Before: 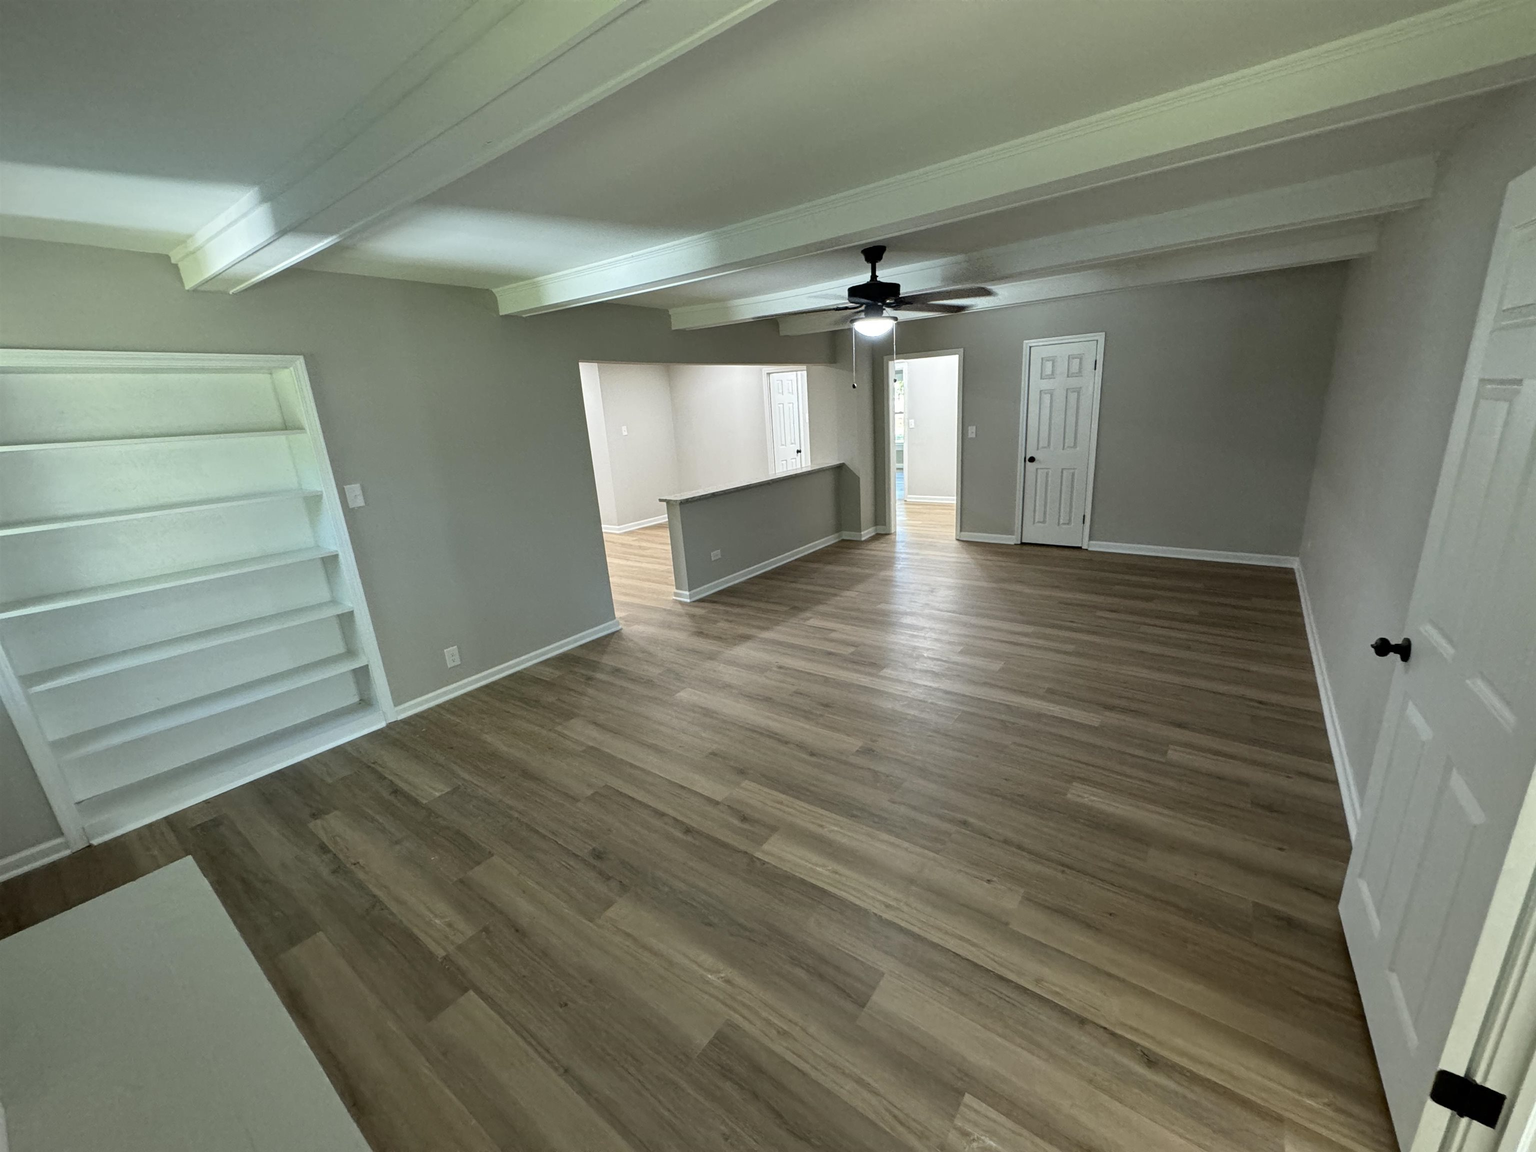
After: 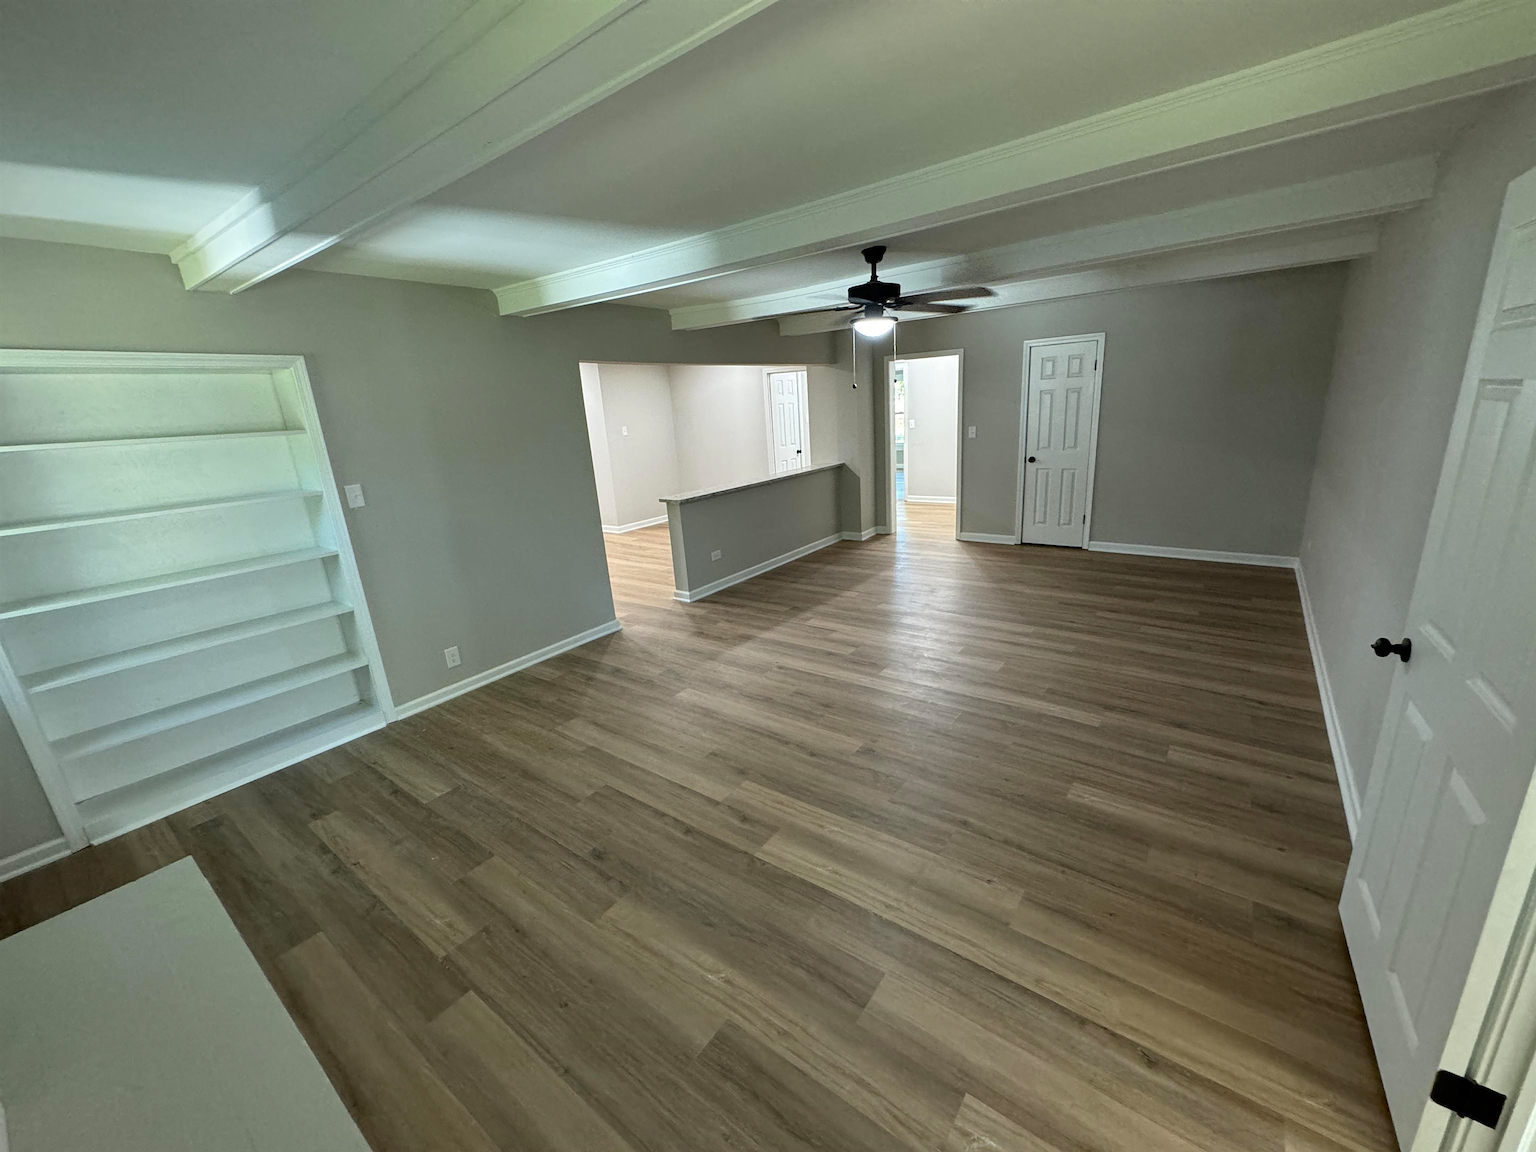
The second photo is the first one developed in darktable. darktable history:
sharpen: radius 1.219, amount 0.297, threshold 0.154
